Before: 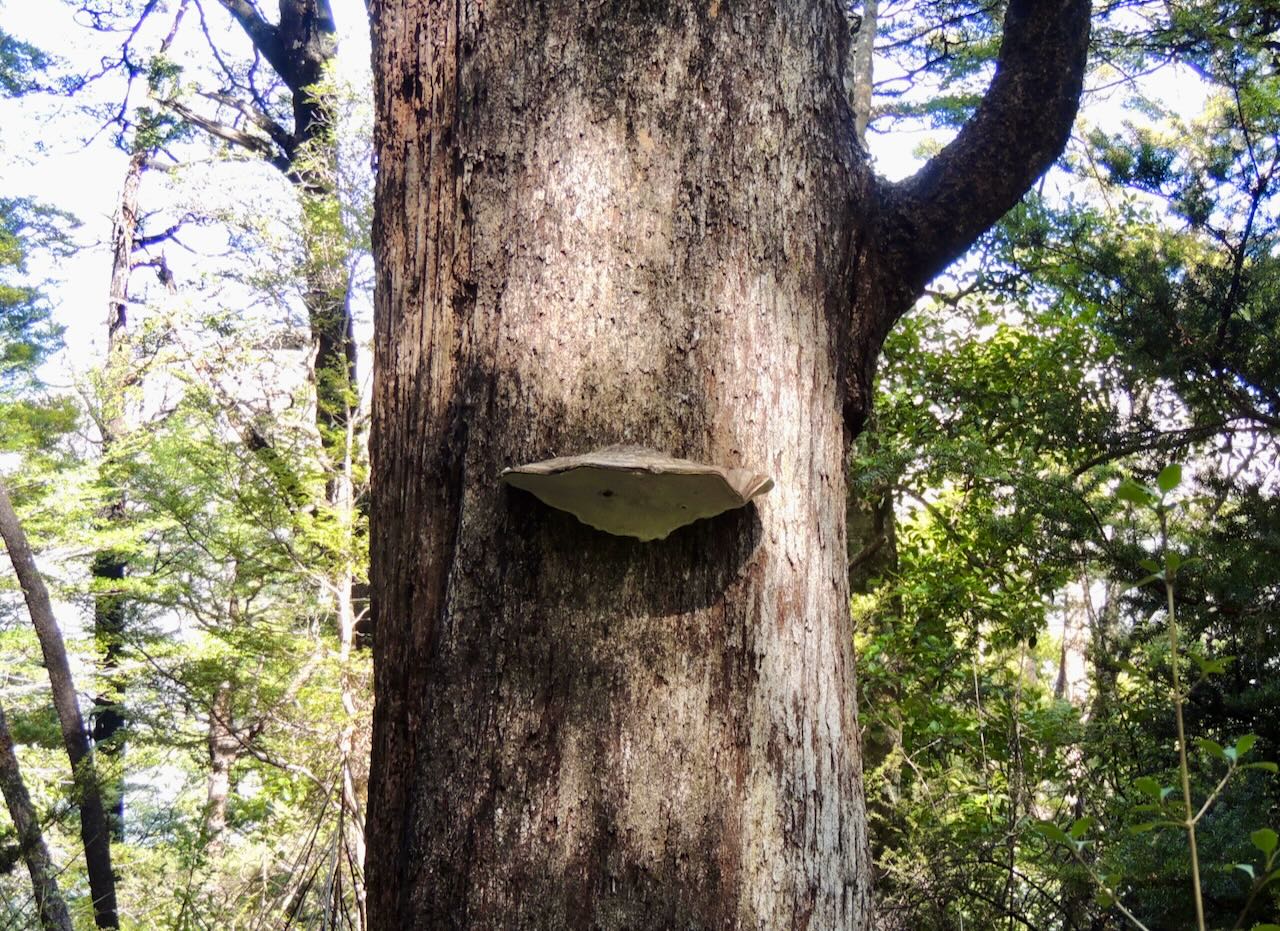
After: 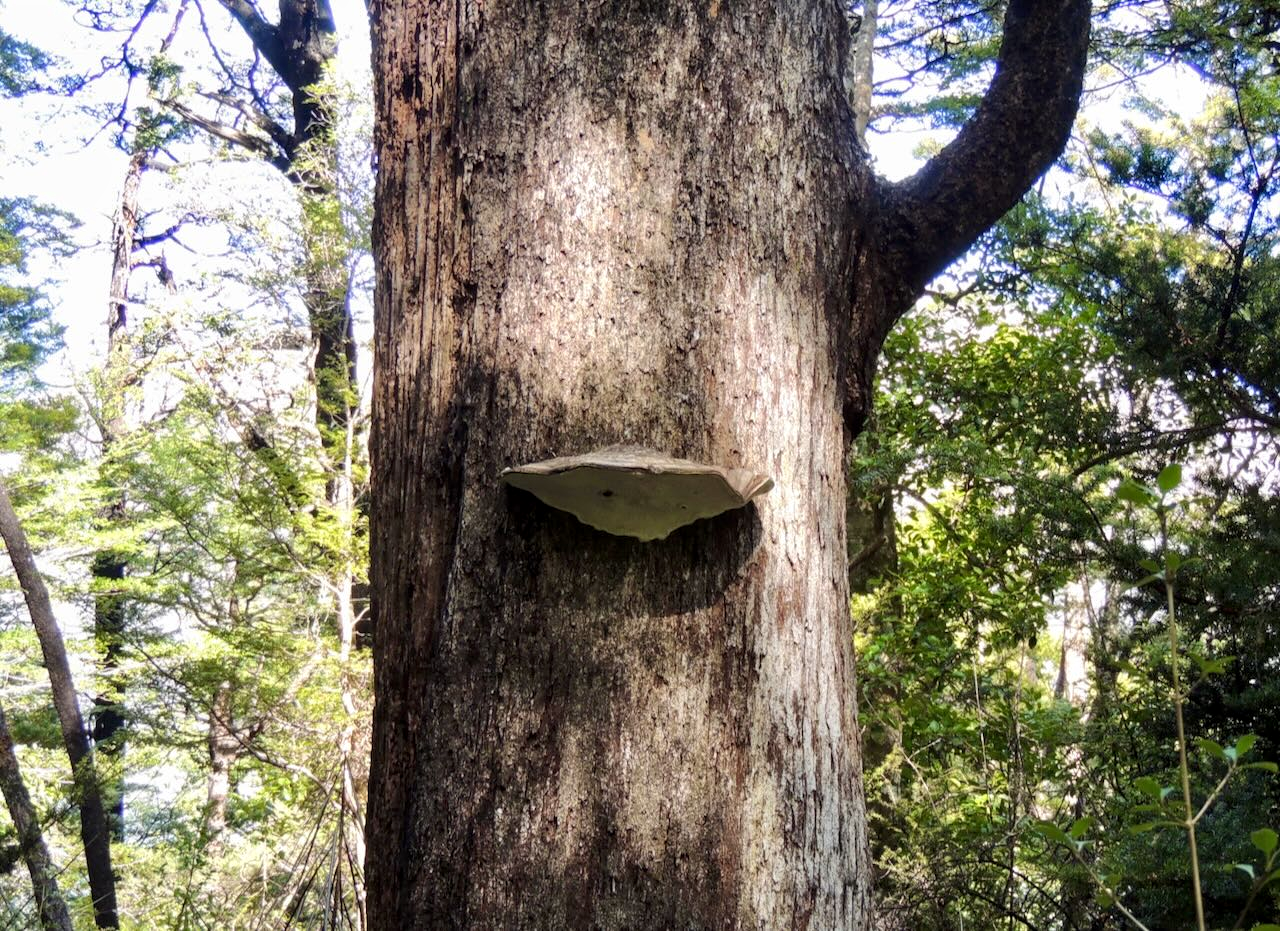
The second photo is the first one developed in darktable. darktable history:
local contrast: highlights 102%, shadows 99%, detail 119%, midtone range 0.2
